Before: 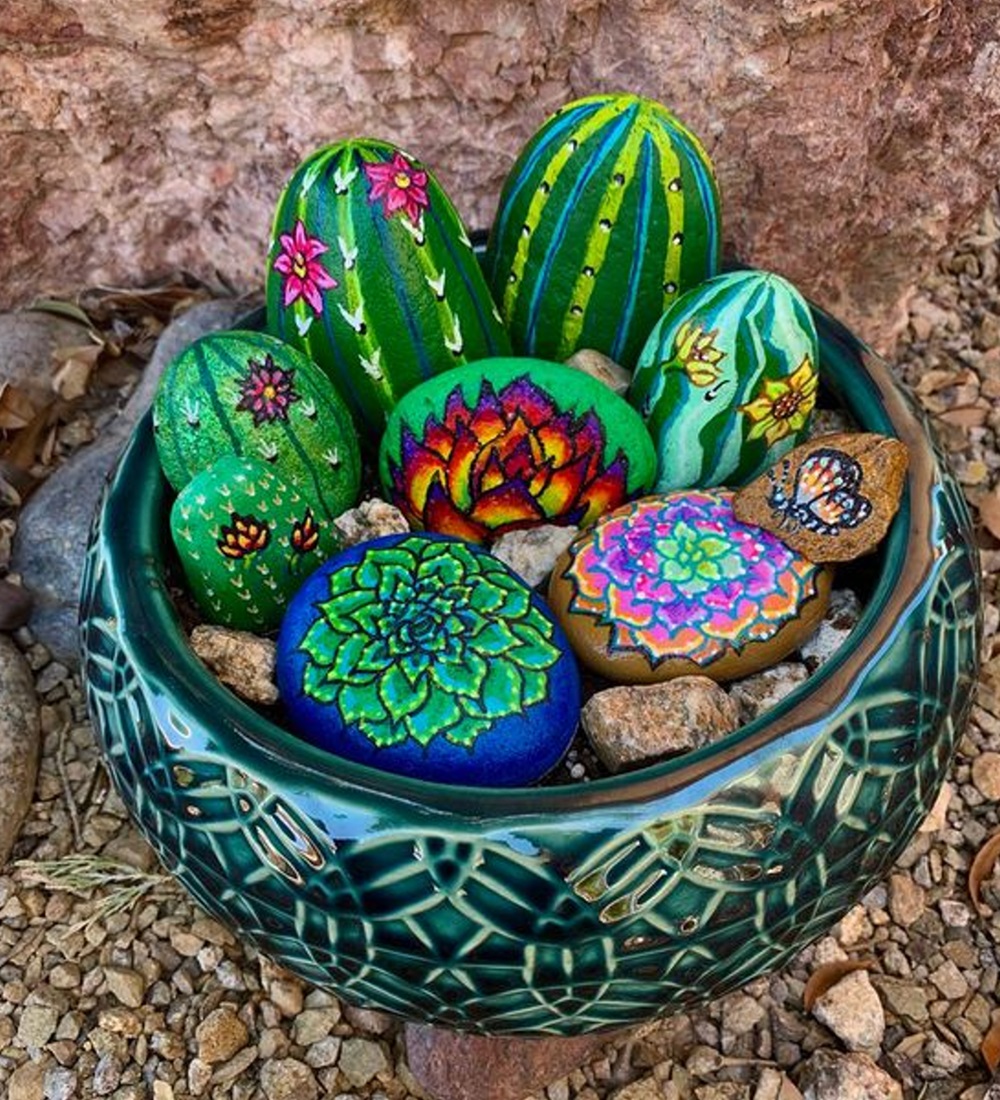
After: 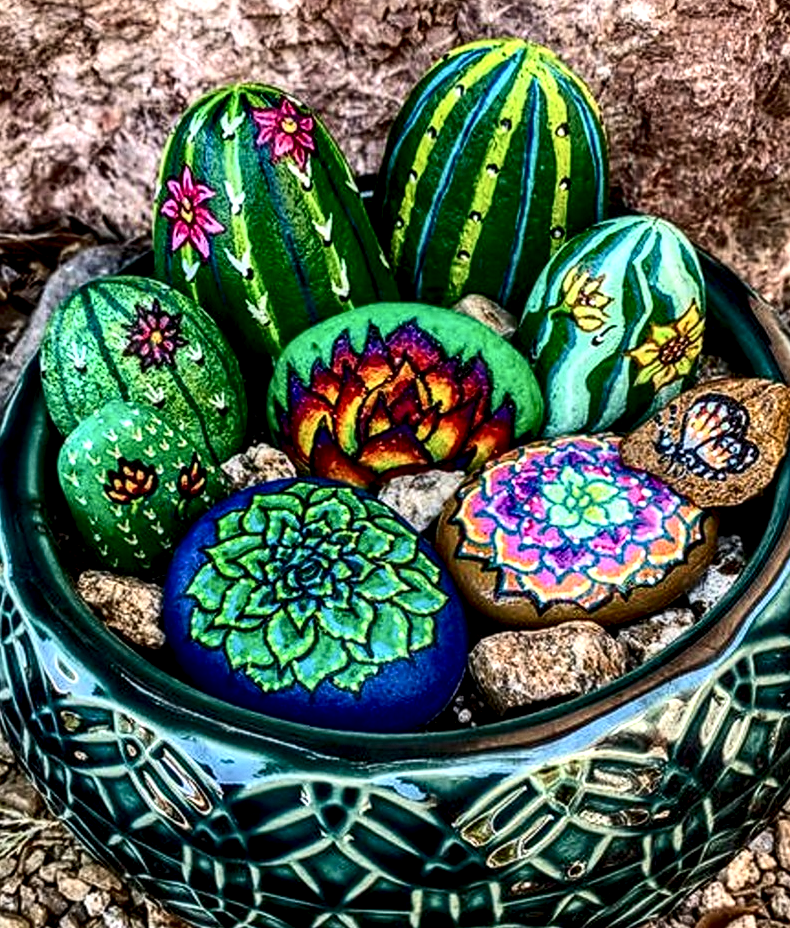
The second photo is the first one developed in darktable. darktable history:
sharpen: amount 0.215
local contrast: highlights 17%, detail 188%
contrast brightness saturation: contrast 0.279
crop: left 11.384%, top 5.007%, right 9.6%, bottom 10.609%
shadows and highlights: shadows 20.16, highlights -20.27, soften with gaussian
